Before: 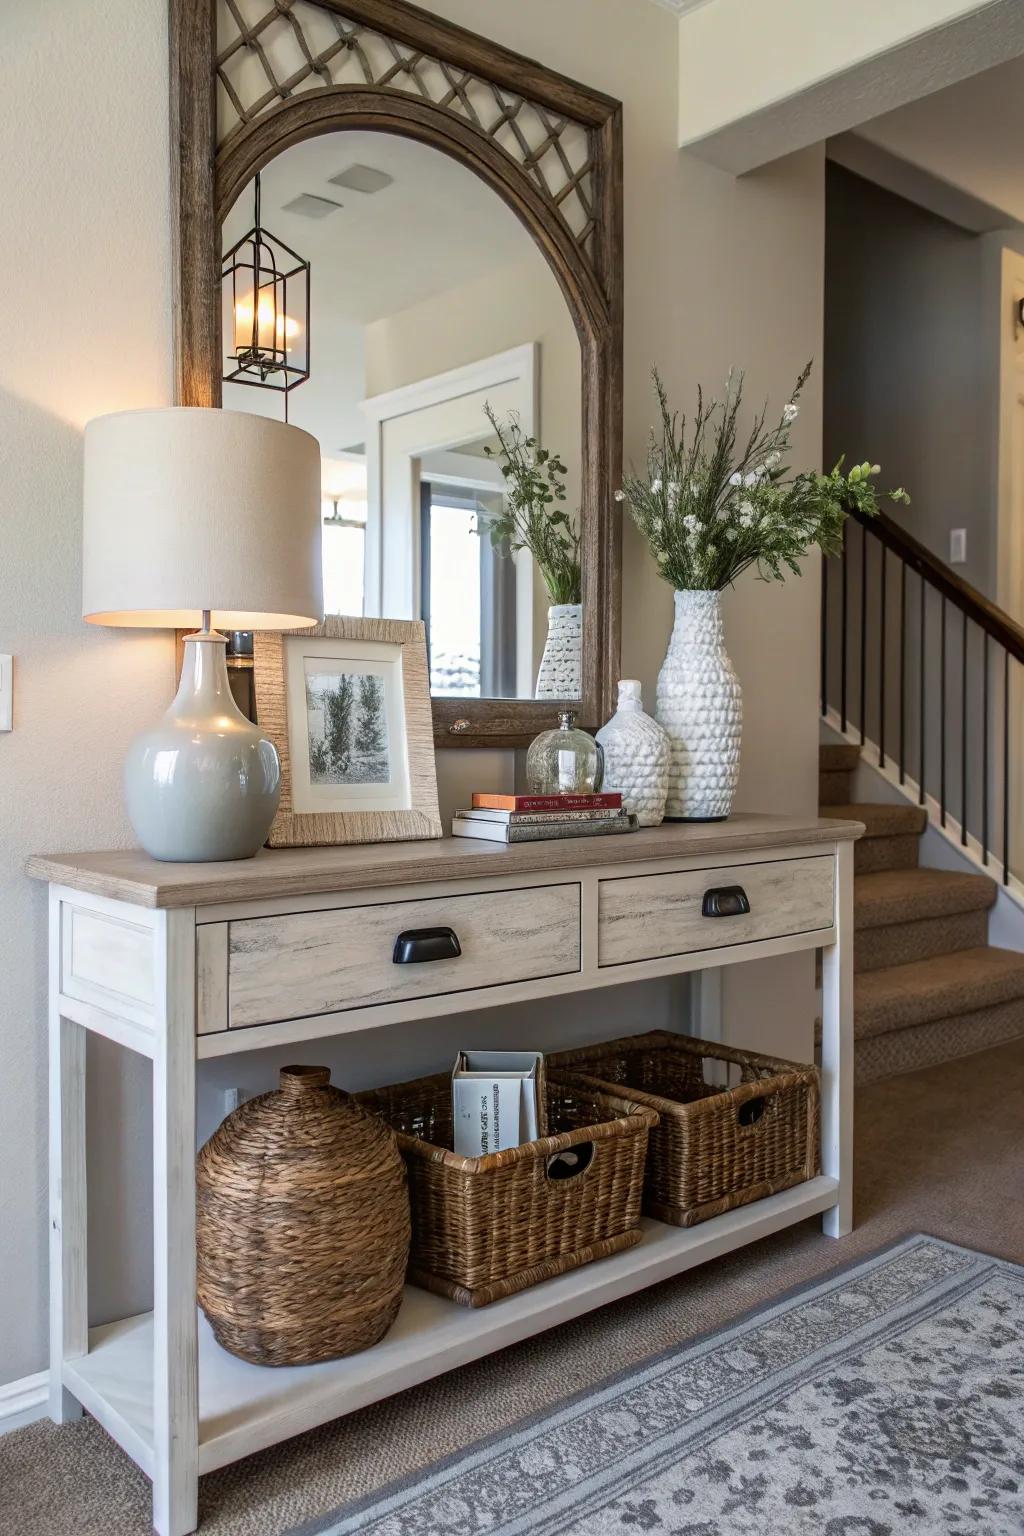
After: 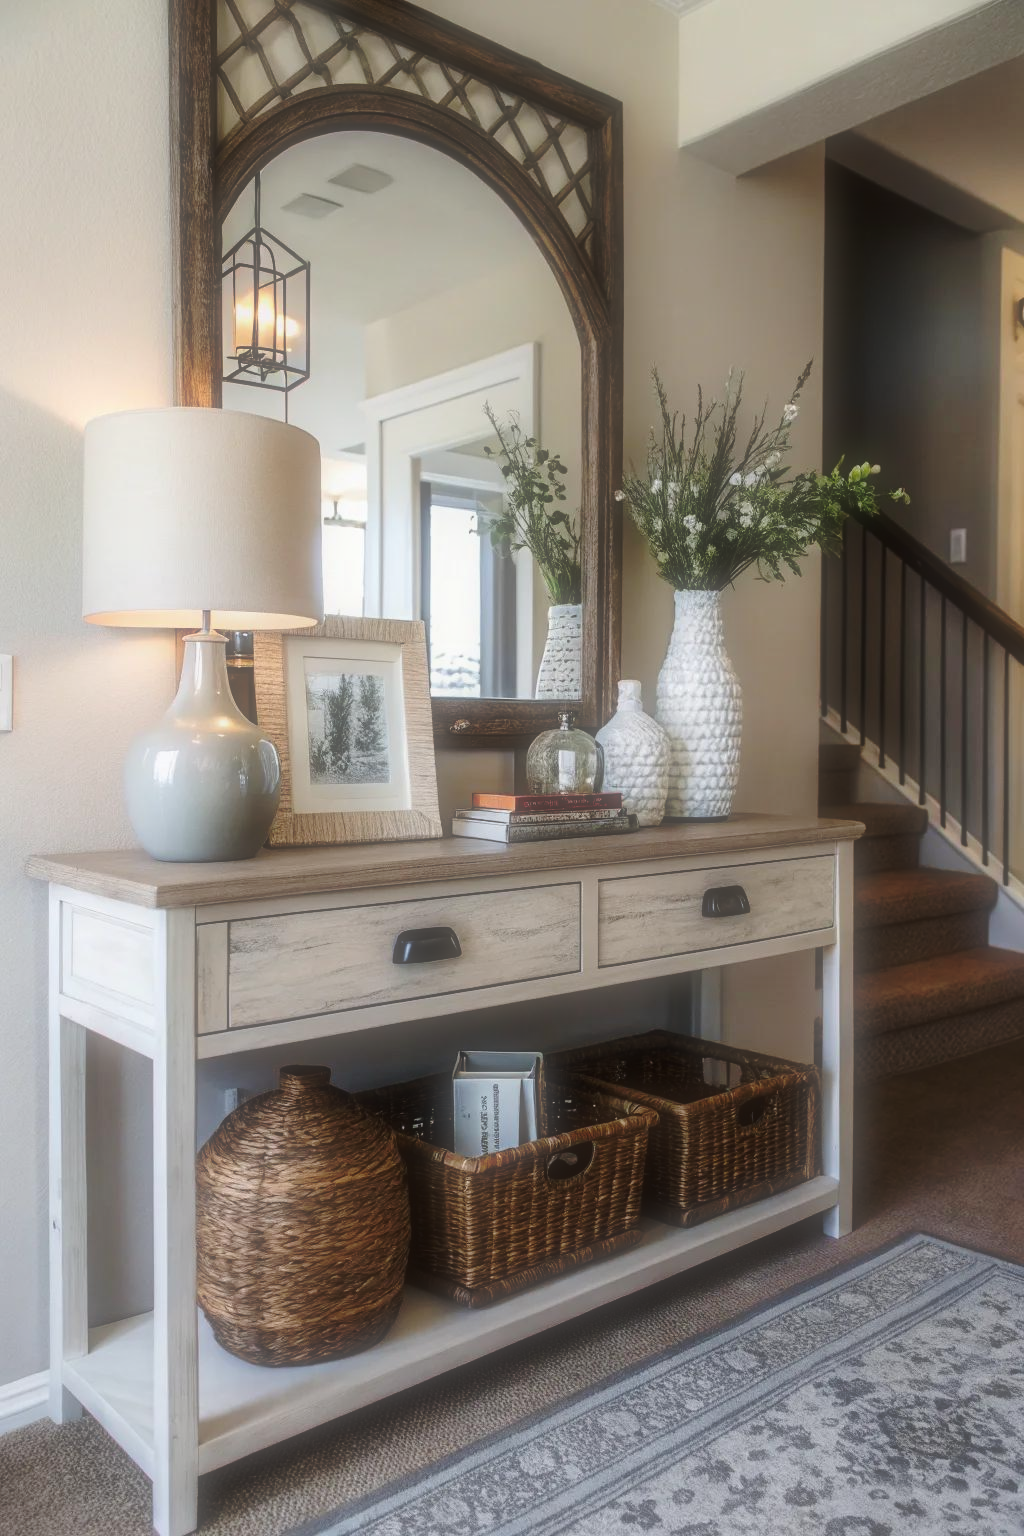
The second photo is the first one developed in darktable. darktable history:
base curve: curves: ch0 [(0, 0) (0.073, 0.04) (0.157, 0.139) (0.492, 0.492) (0.758, 0.758) (1, 1)], preserve colors none
white balance: red 1, blue 1
soften: size 60.24%, saturation 65.46%, brightness 0.506 EV, mix 25.7%
exposure: compensate highlight preservation false
